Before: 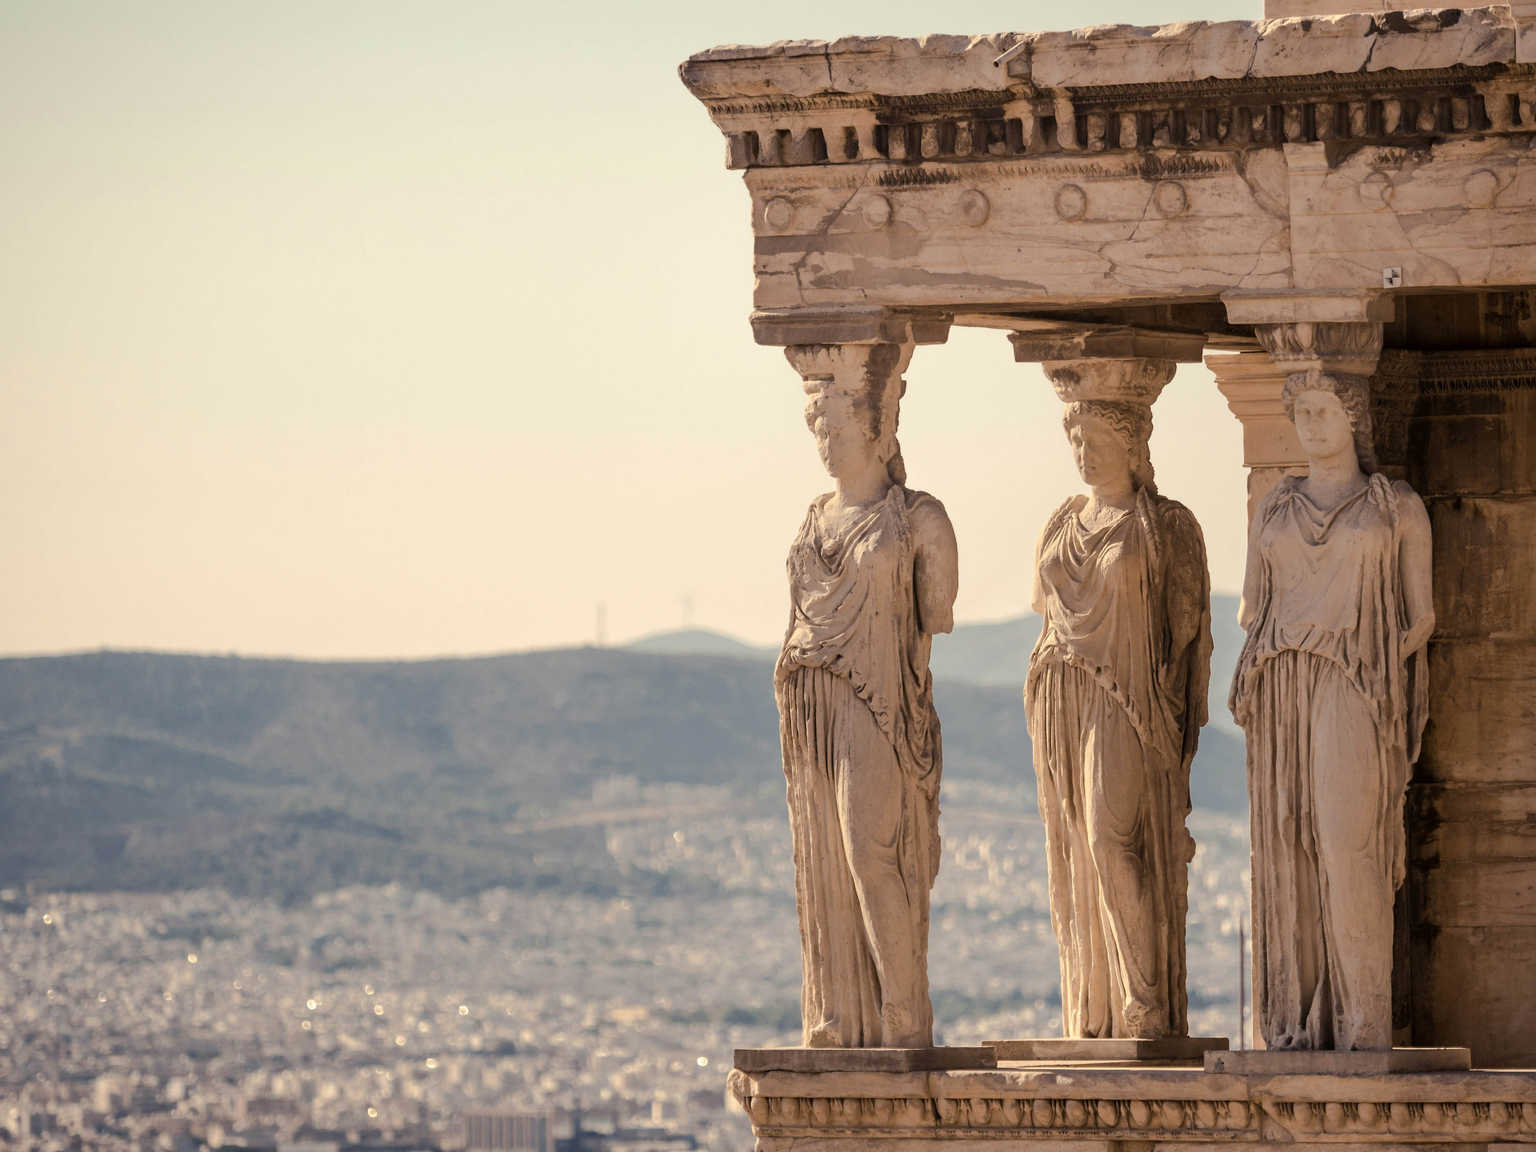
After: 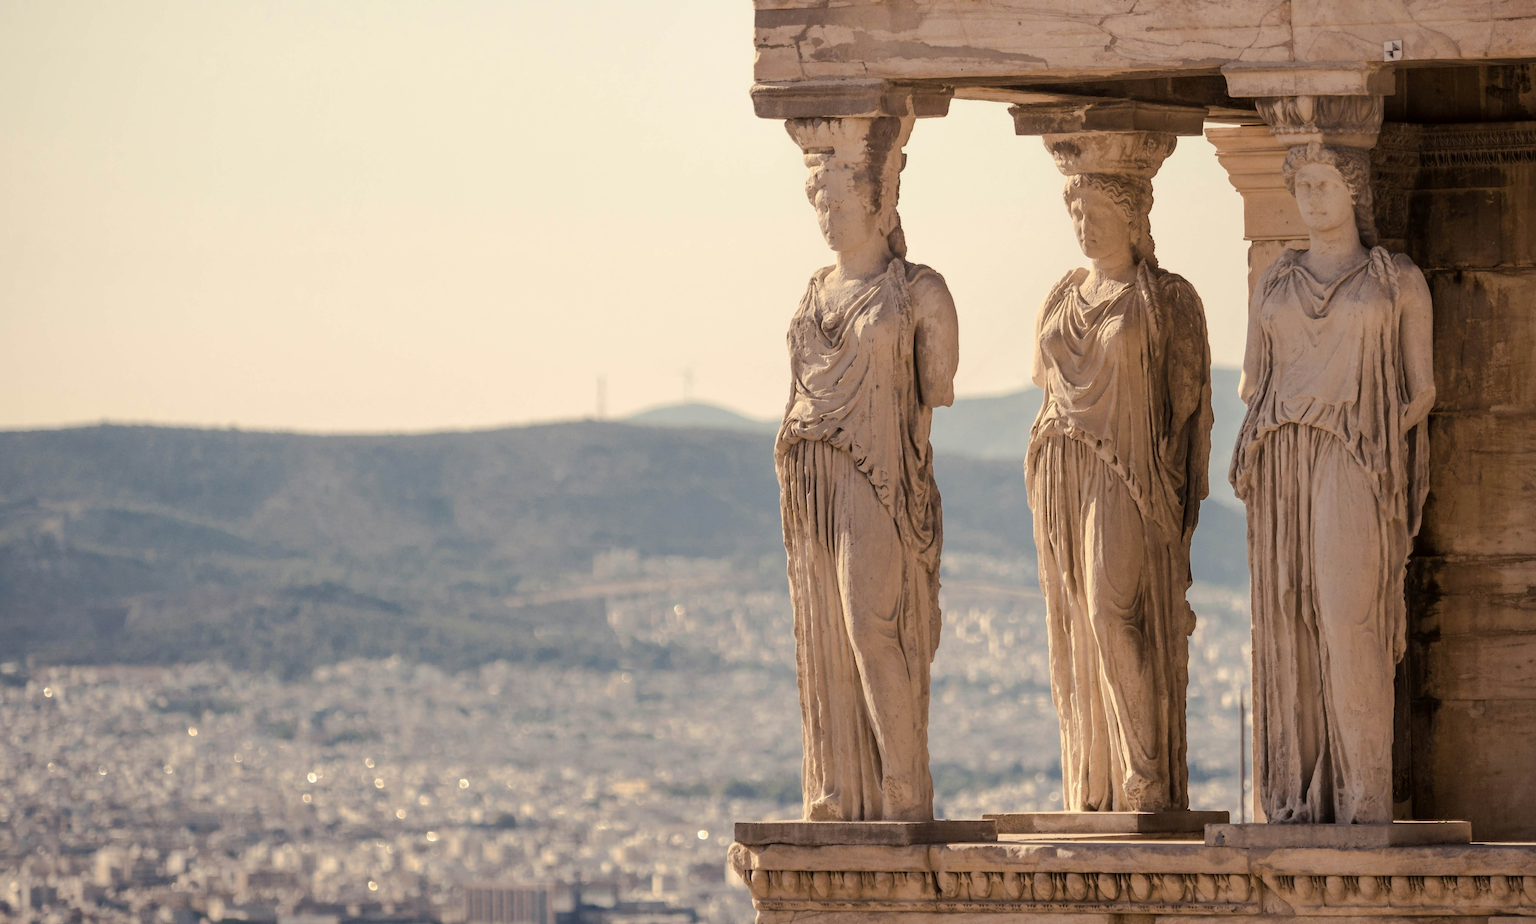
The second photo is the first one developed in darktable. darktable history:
crop and rotate: top 19.738%
